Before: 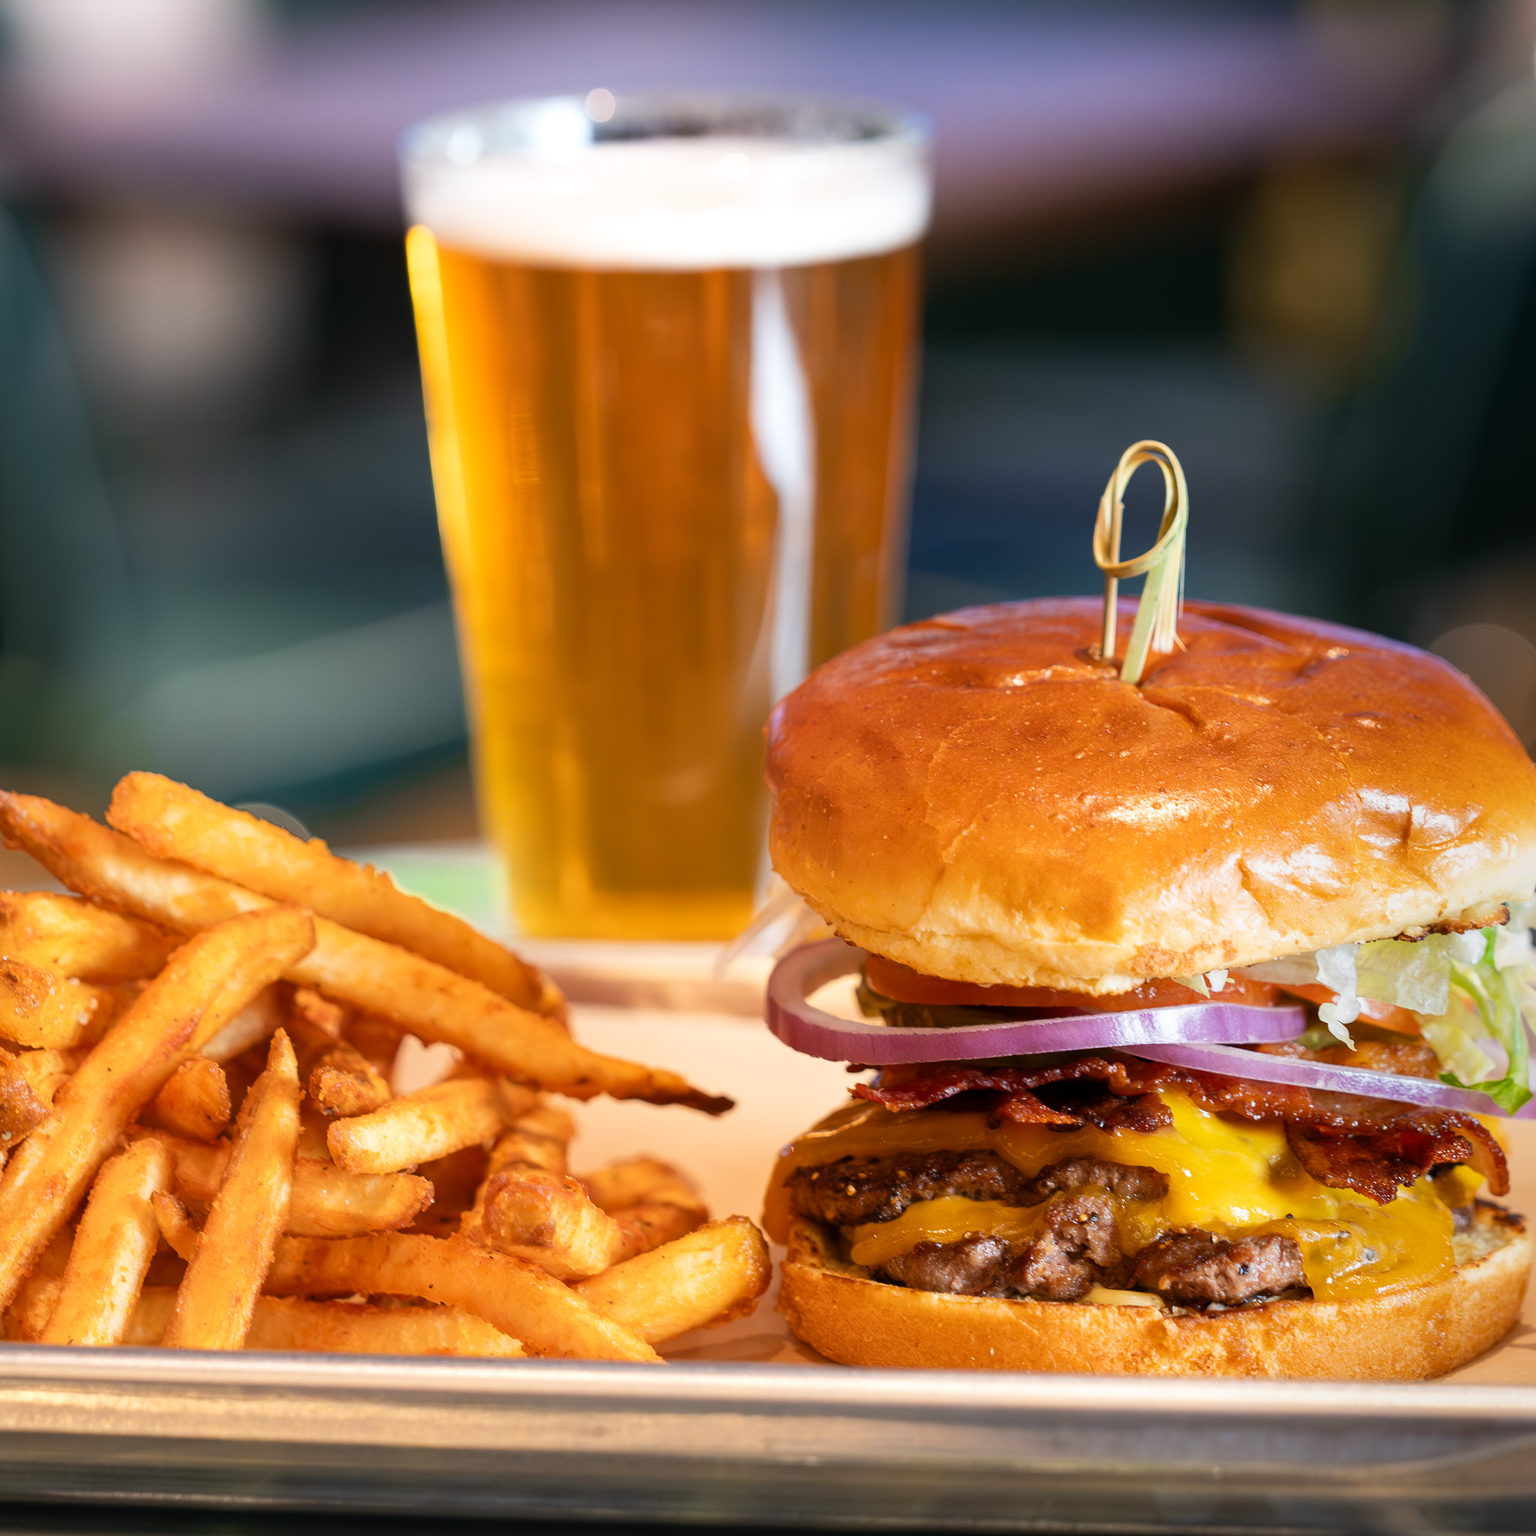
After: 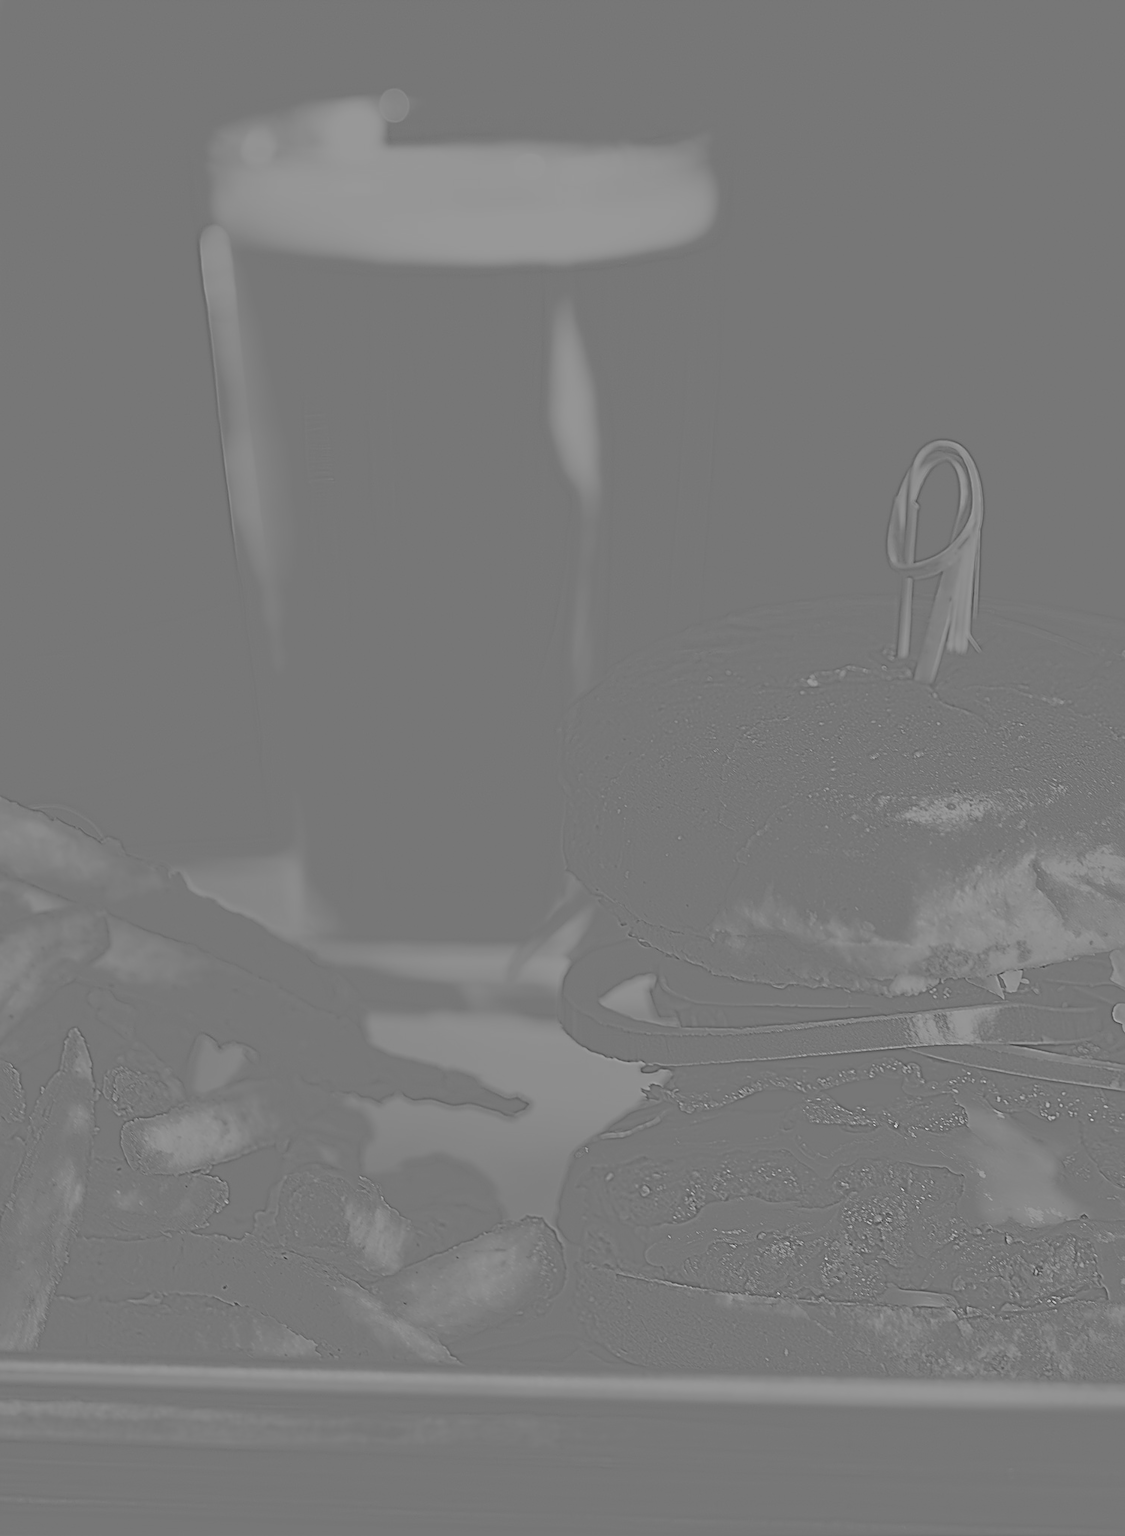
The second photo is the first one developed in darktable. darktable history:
exposure: black level correction -0.002, exposure 1.115 EV, compensate highlight preservation false
highpass: sharpness 9.84%, contrast boost 9.94%
crop: left 13.443%, right 13.31%
sharpen: radius 2.543, amount 0.636
